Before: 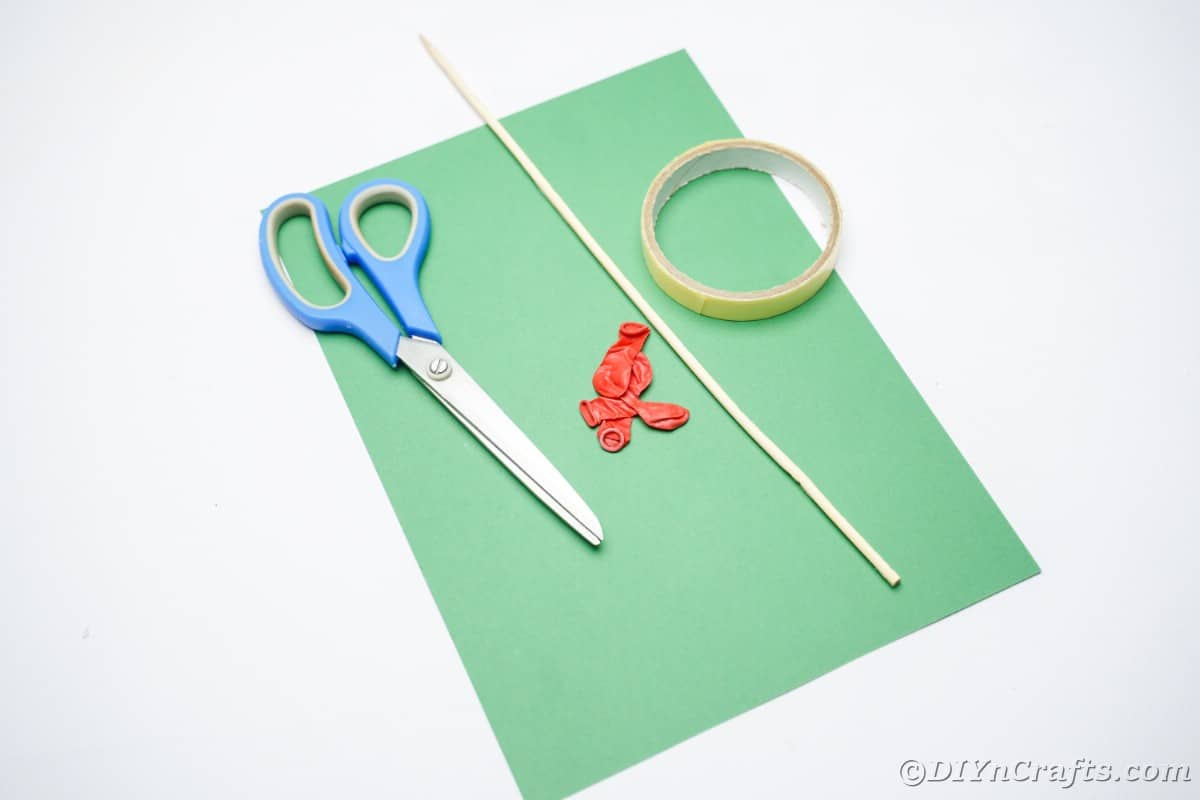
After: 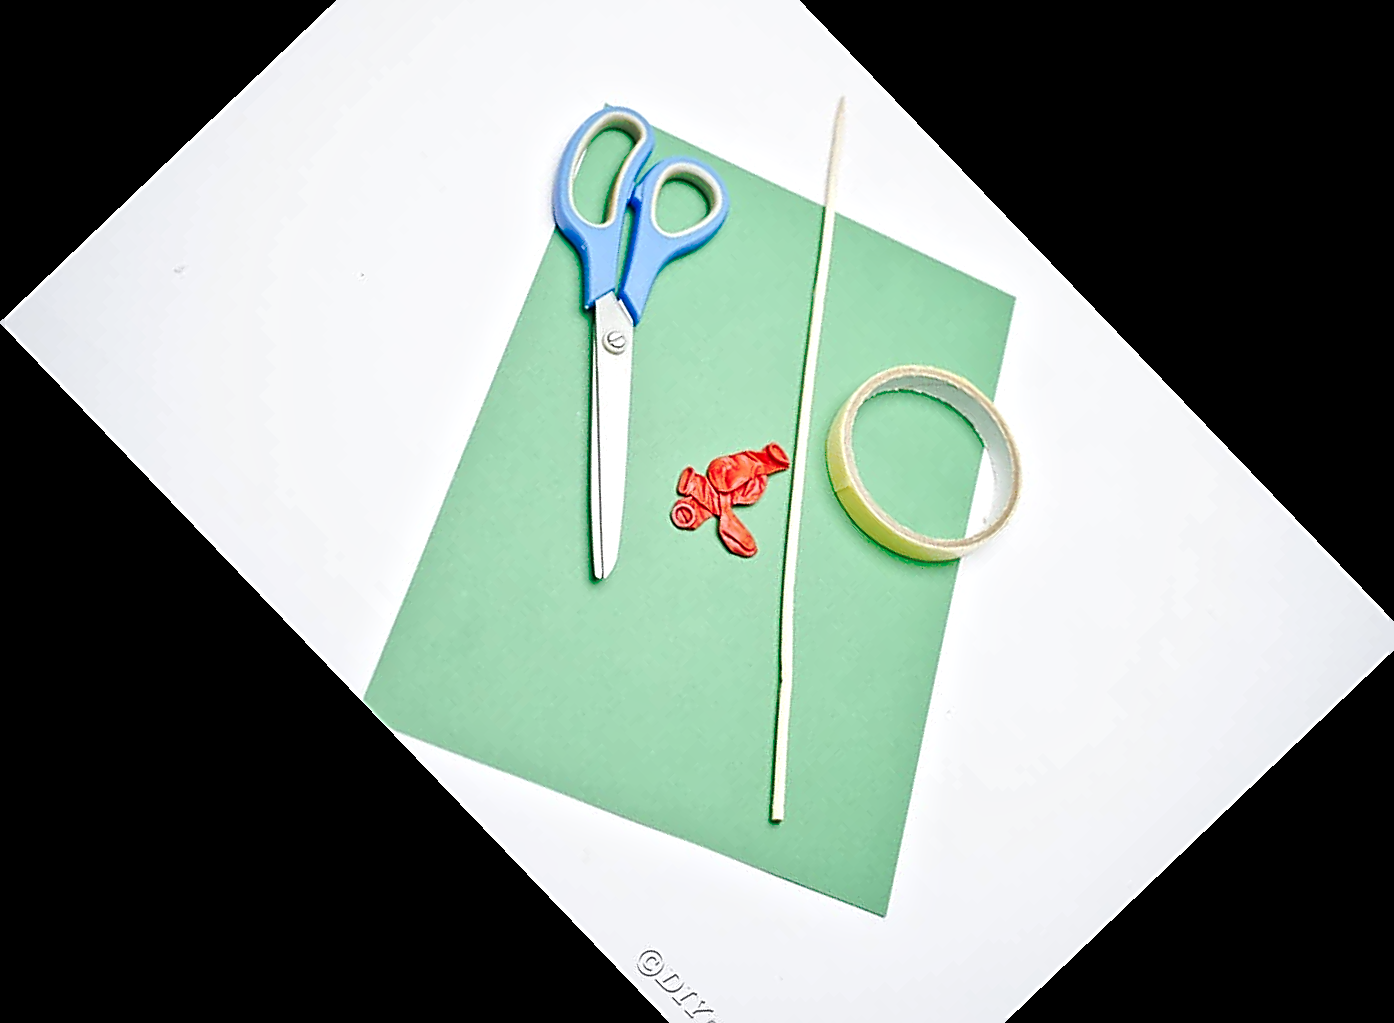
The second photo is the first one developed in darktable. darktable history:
crop and rotate: angle -46.26°, top 16.234%, right 0.912%, bottom 11.704%
sharpen: amount 1
tone curve: curves: ch0 [(0, 0) (0.003, 0.003) (0.011, 0.011) (0.025, 0.024) (0.044, 0.044) (0.069, 0.068) (0.1, 0.098) (0.136, 0.133) (0.177, 0.174) (0.224, 0.22) (0.277, 0.272) (0.335, 0.329) (0.399, 0.392) (0.468, 0.46) (0.543, 0.607) (0.623, 0.676) (0.709, 0.75) (0.801, 0.828) (0.898, 0.912) (1, 1)], preserve colors none
local contrast: mode bilateral grid, contrast 20, coarseness 20, detail 150%, midtone range 0.2
